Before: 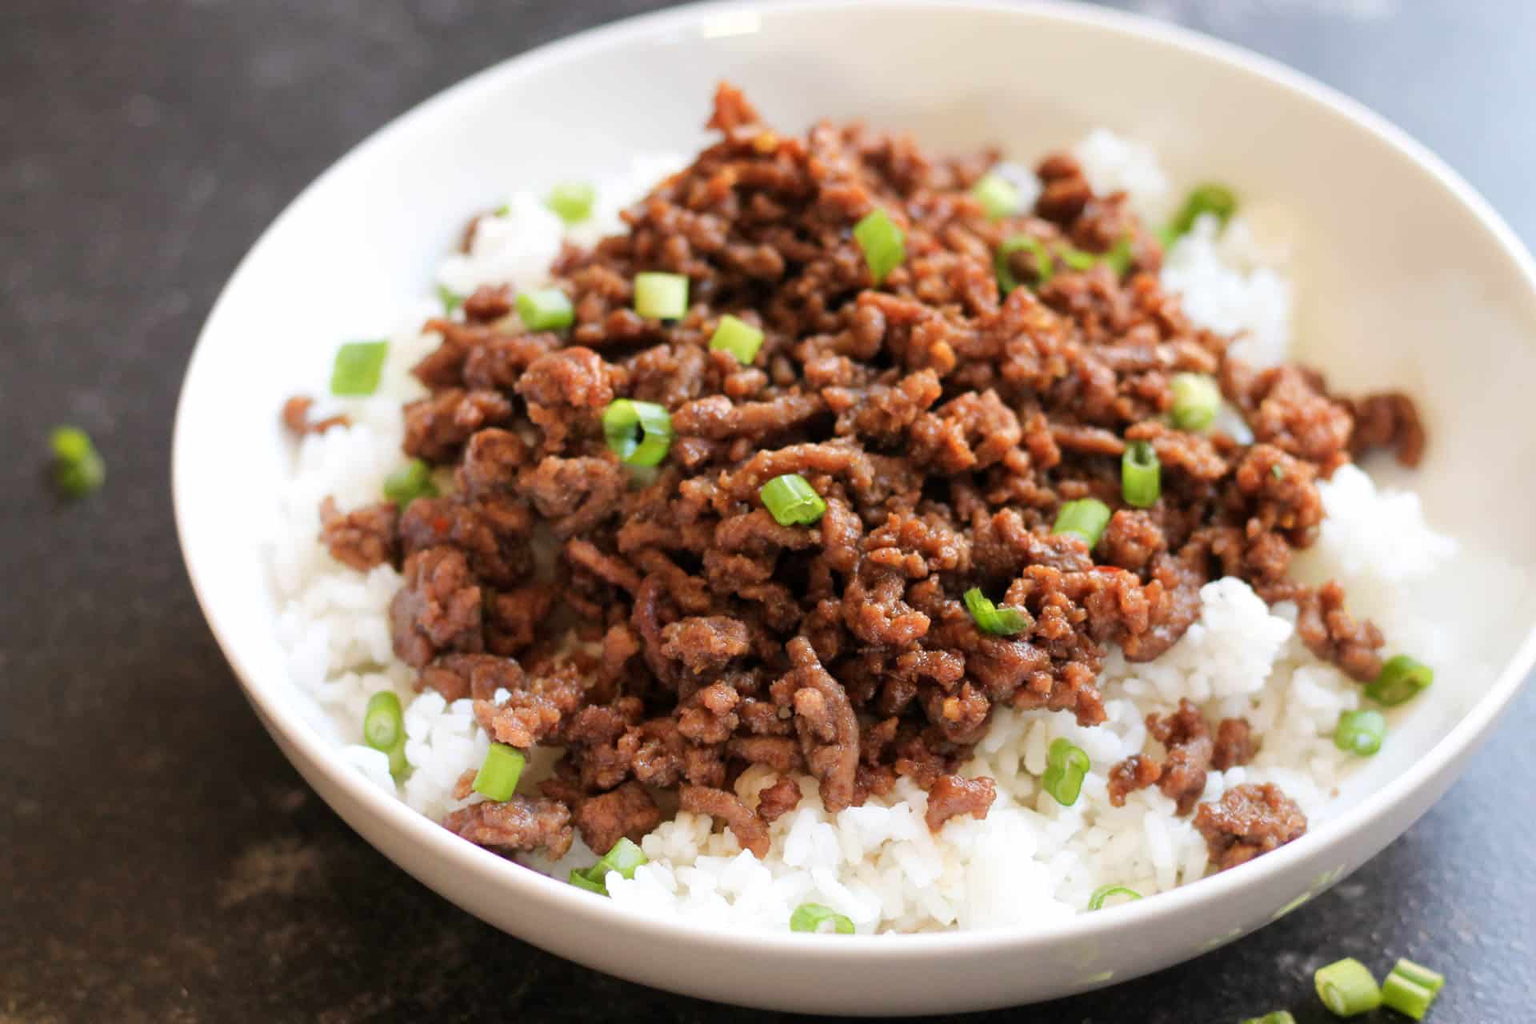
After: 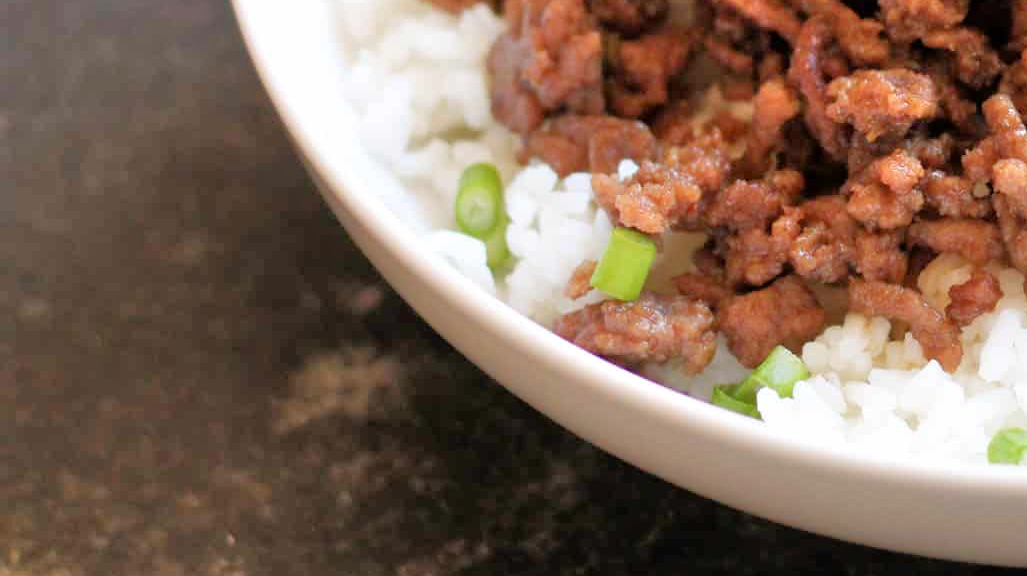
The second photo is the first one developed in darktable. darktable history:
crop and rotate: top 54.84%, right 46.473%, bottom 0.101%
tone equalizer: -7 EV 0.146 EV, -6 EV 0.573 EV, -5 EV 1.12 EV, -4 EV 1.33 EV, -3 EV 1.13 EV, -2 EV 0.6 EV, -1 EV 0.163 EV
